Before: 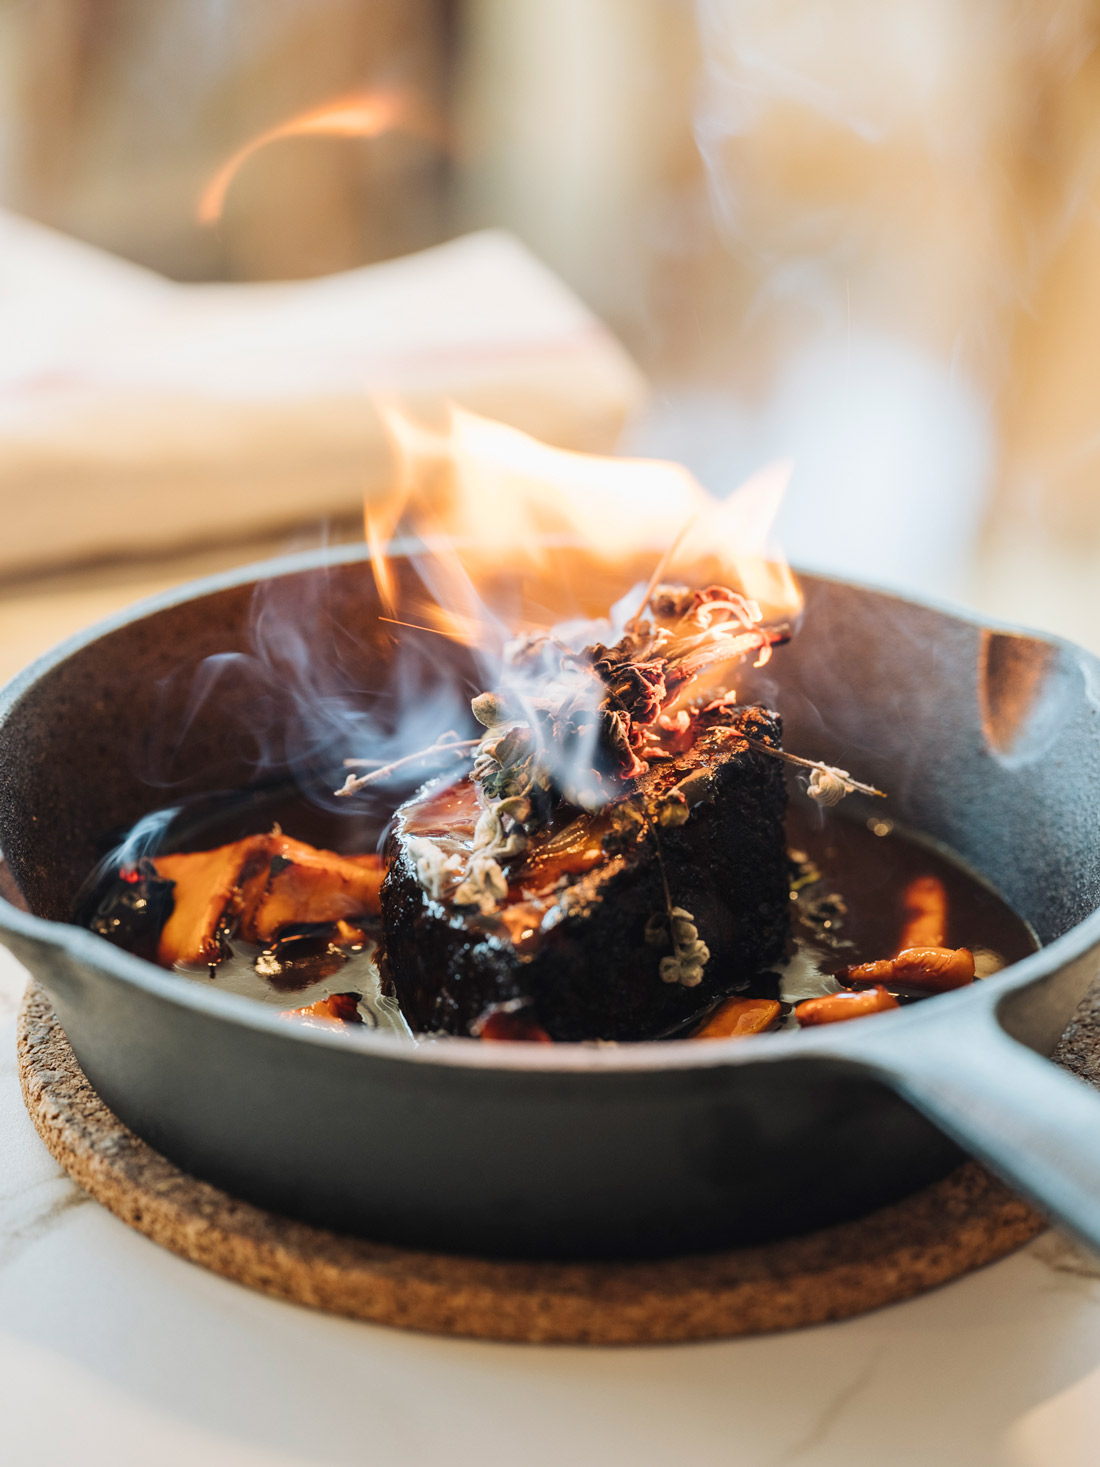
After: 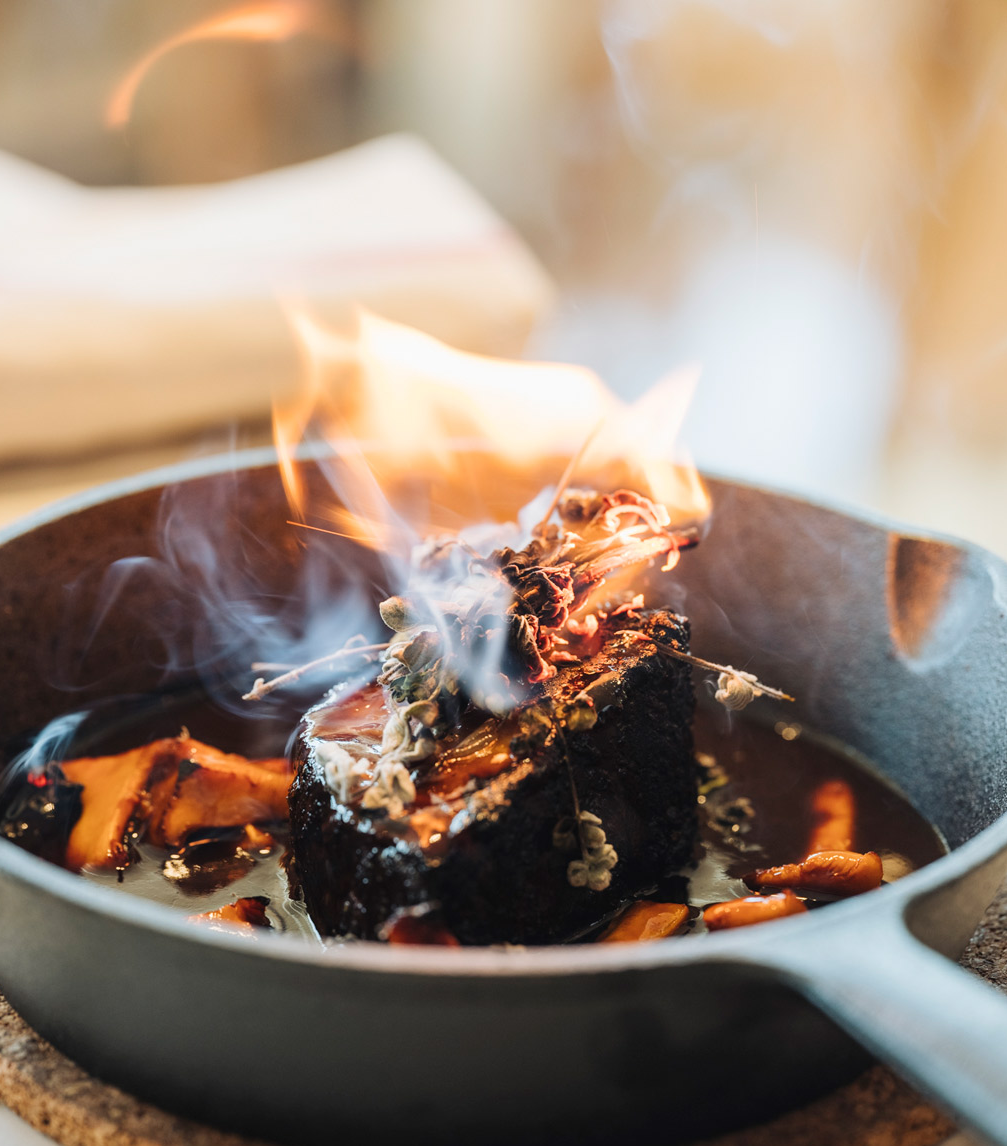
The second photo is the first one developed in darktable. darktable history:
crop: left 8.417%, top 6.597%, bottom 15.241%
